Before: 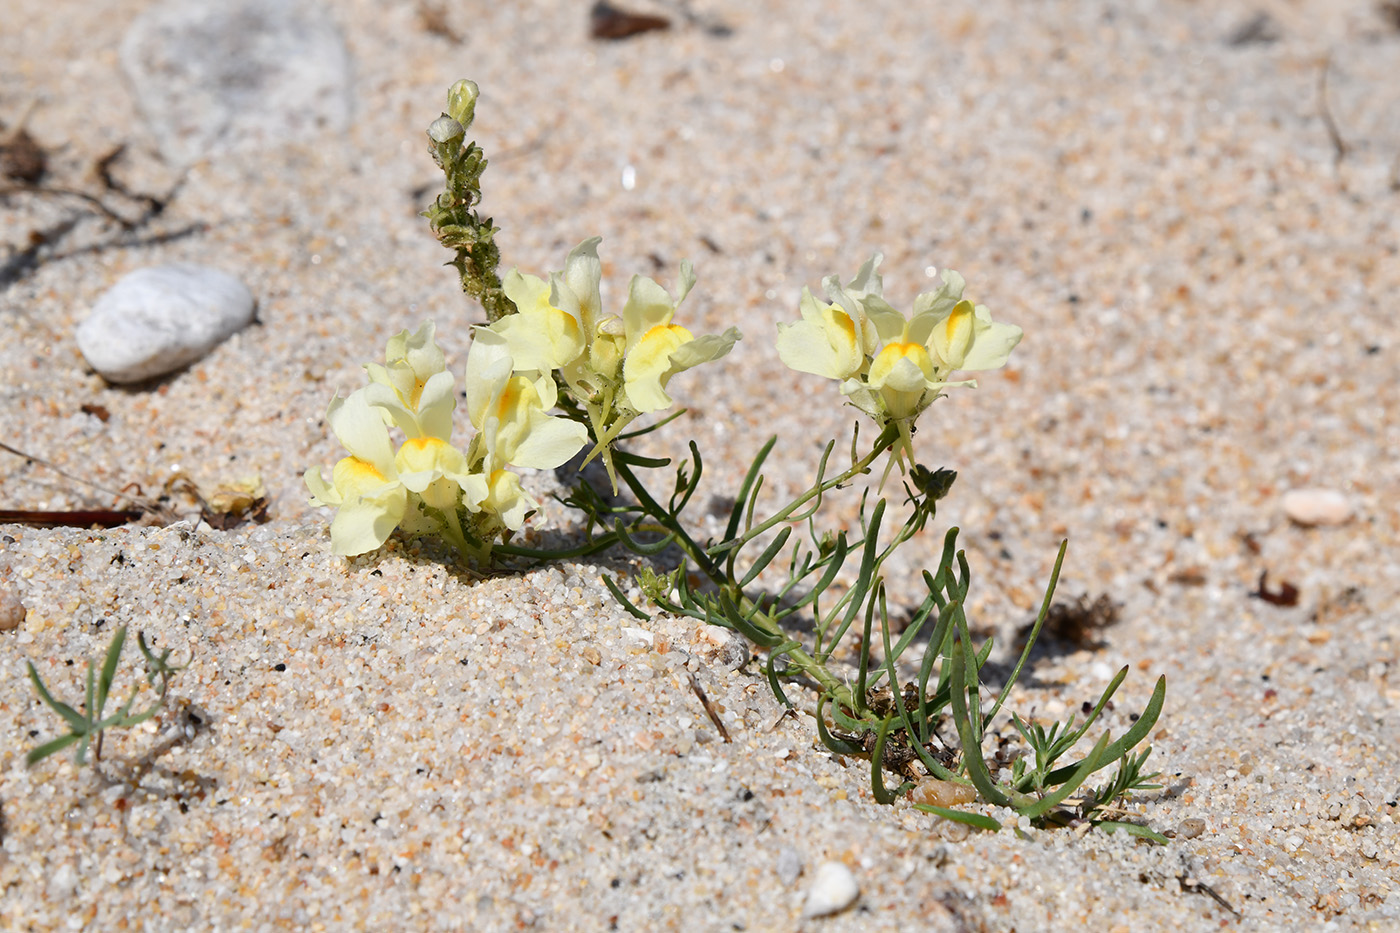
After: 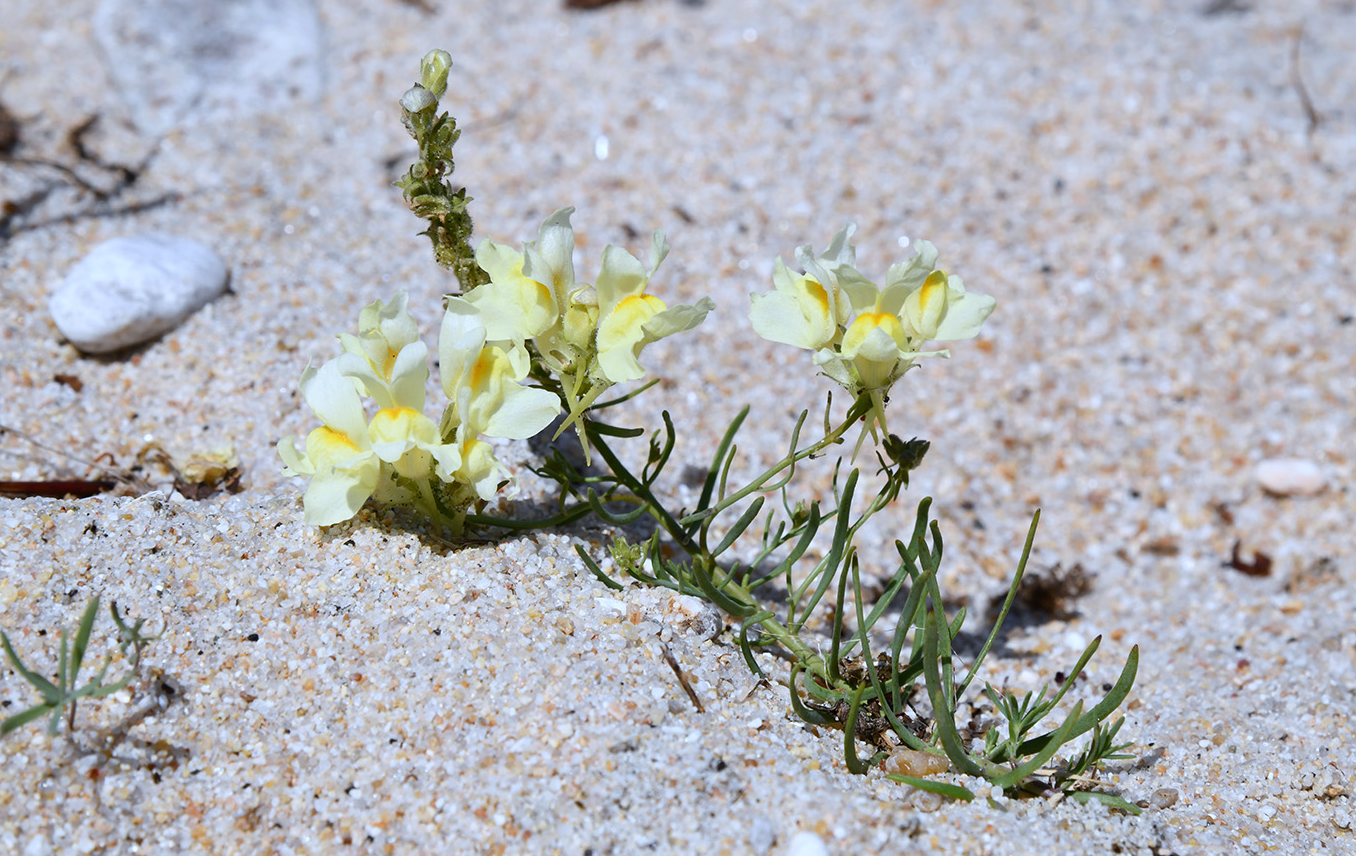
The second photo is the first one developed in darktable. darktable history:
crop: left 1.964%, top 3.251%, right 1.122%, bottom 4.933%
white balance: red 0.926, green 1.003, blue 1.133
